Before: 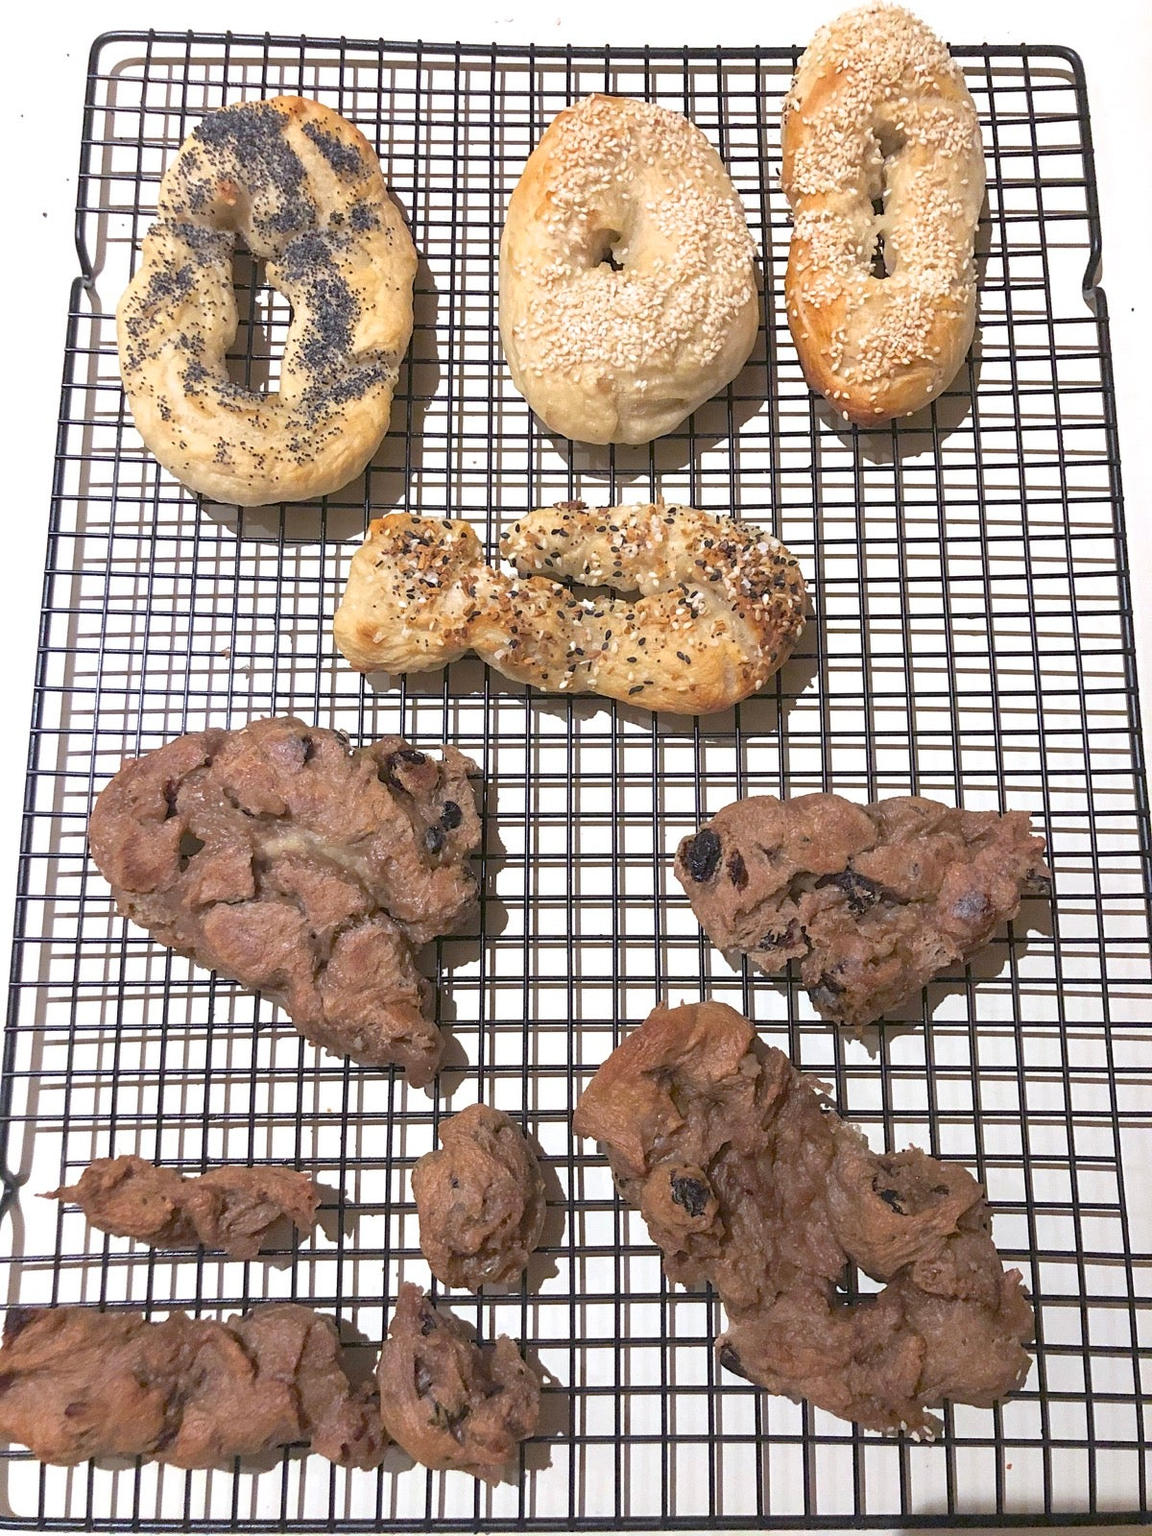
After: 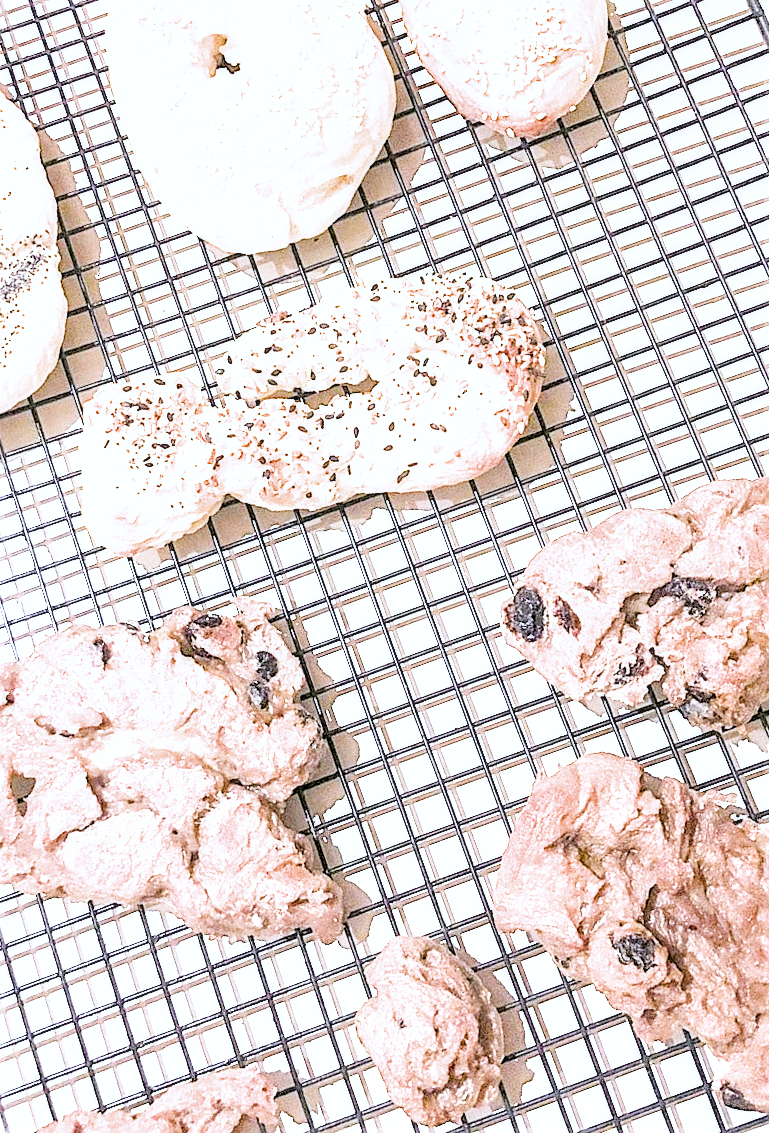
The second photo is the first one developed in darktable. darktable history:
local contrast: detail 130%
tone equalizer: -8 EV -1.09 EV, -7 EV -1.01 EV, -6 EV -0.831 EV, -5 EV -0.579 EV, -3 EV 0.559 EV, -2 EV 0.864 EV, -1 EV 1 EV, +0 EV 1.08 EV
crop and rotate: angle 19.97°, left 6.854%, right 3.704%, bottom 1.141%
exposure: black level correction 0, exposure 1.599 EV, compensate highlight preservation false
filmic rgb: black relative exposure -5.04 EV, white relative exposure 3.54 EV, hardness 3.17, contrast 1.301, highlights saturation mix -49%
sharpen: on, module defaults
color correction: highlights a* -0.123, highlights b* -6.05, shadows a* -0.148, shadows b* -0.138
